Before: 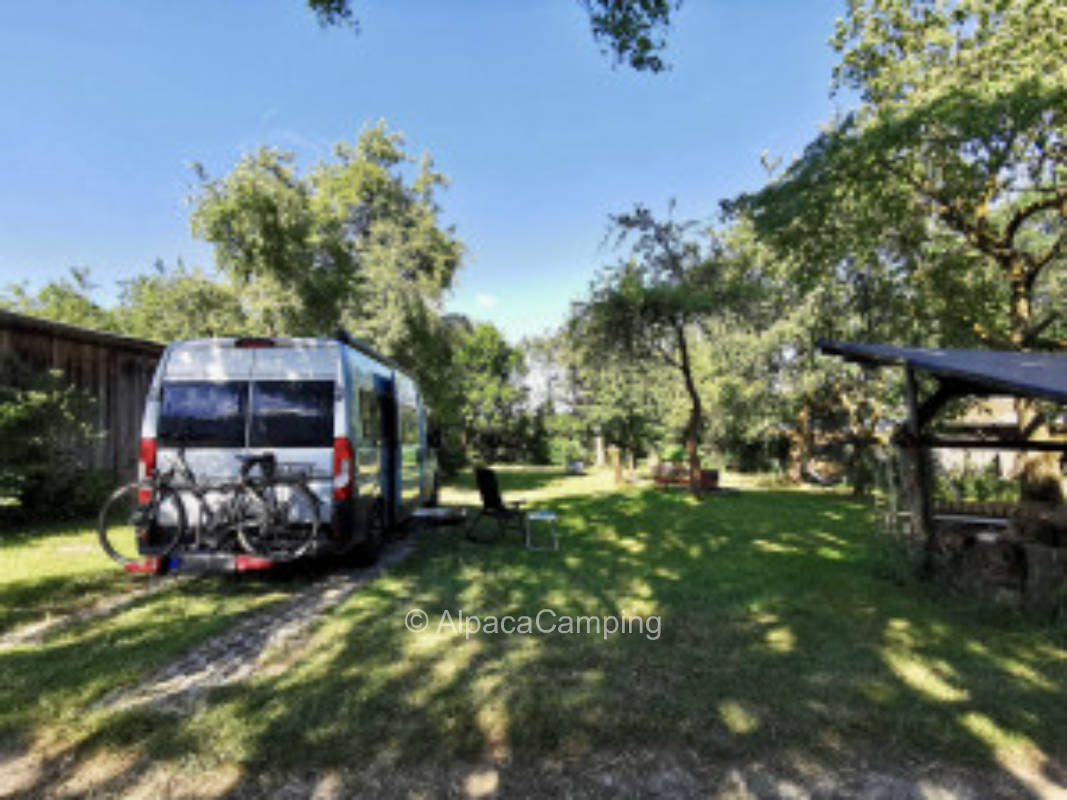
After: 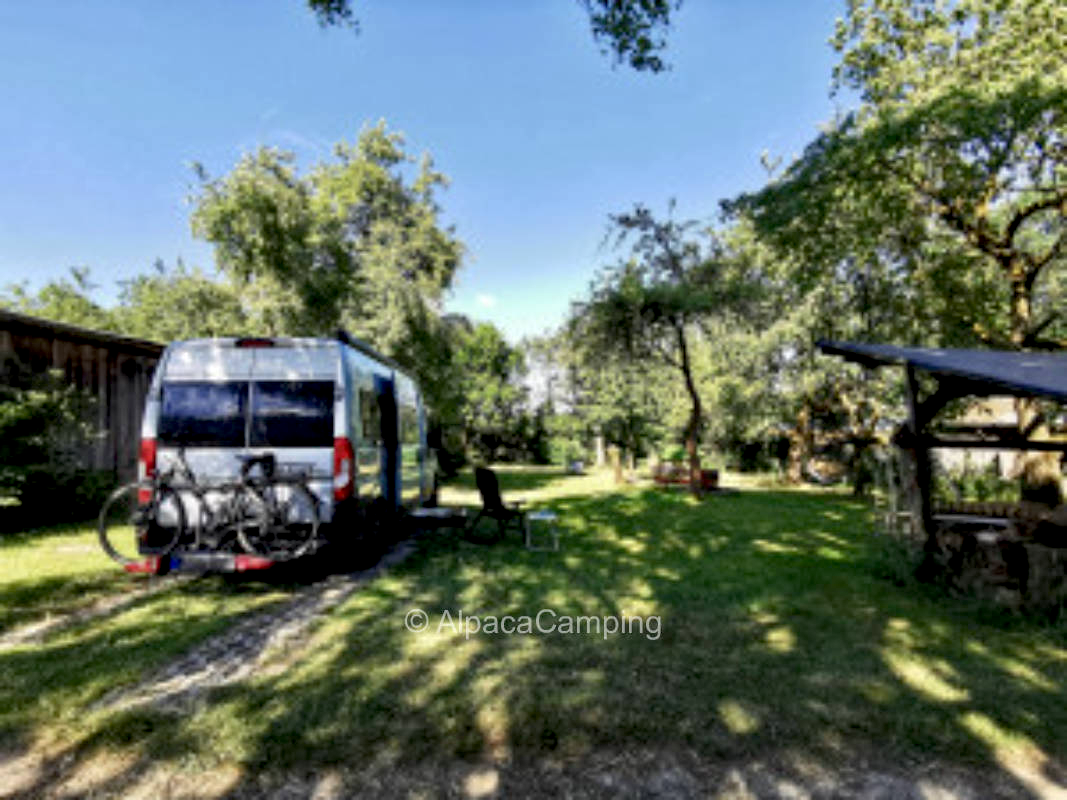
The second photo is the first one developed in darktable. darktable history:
exposure: black level correction 0.01, exposure 0.015 EV, compensate highlight preservation false
local contrast: highlights 102%, shadows 100%, detail 120%, midtone range 0.2
